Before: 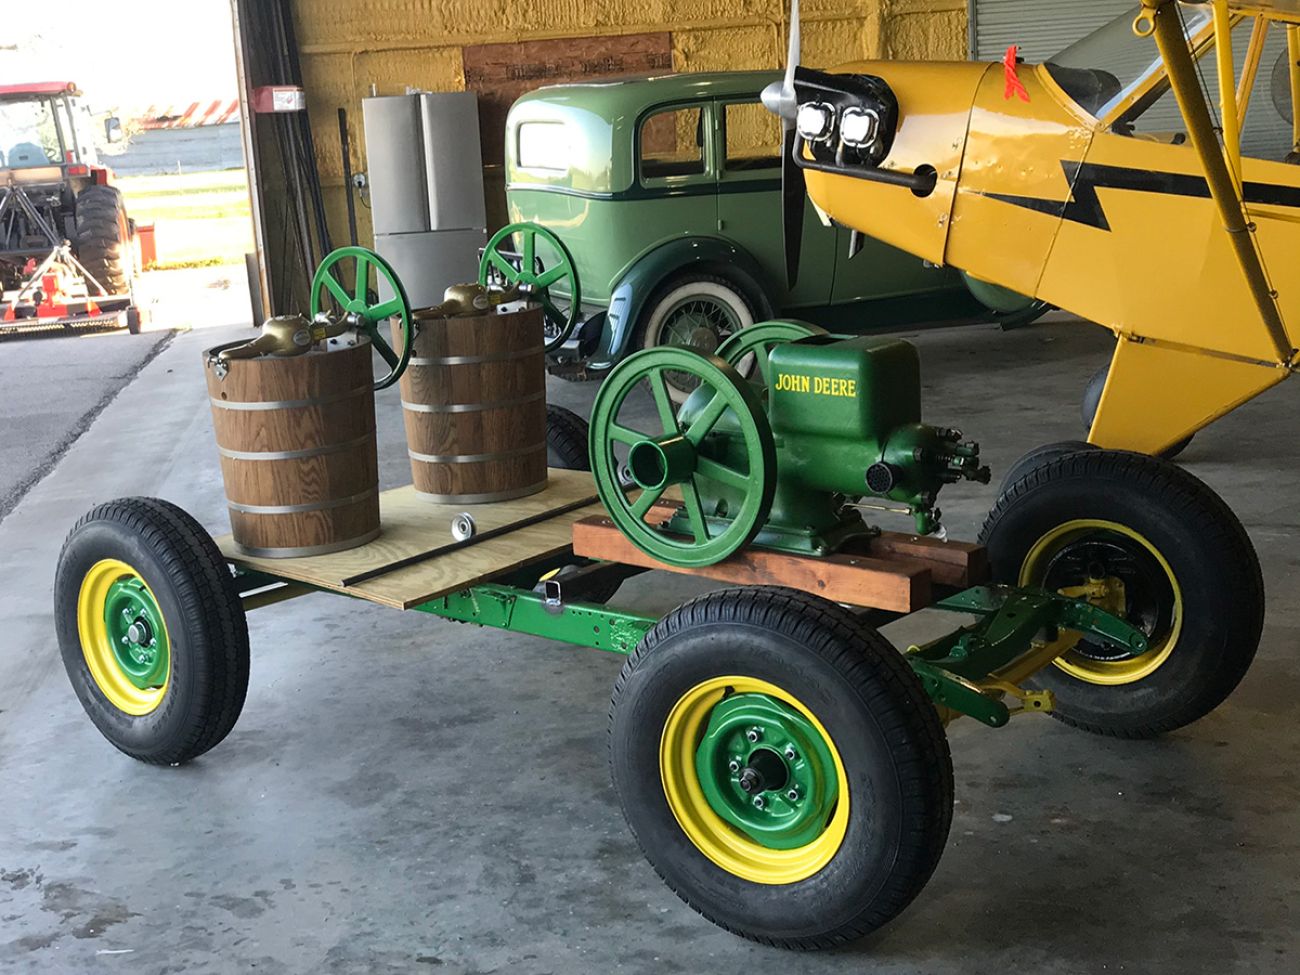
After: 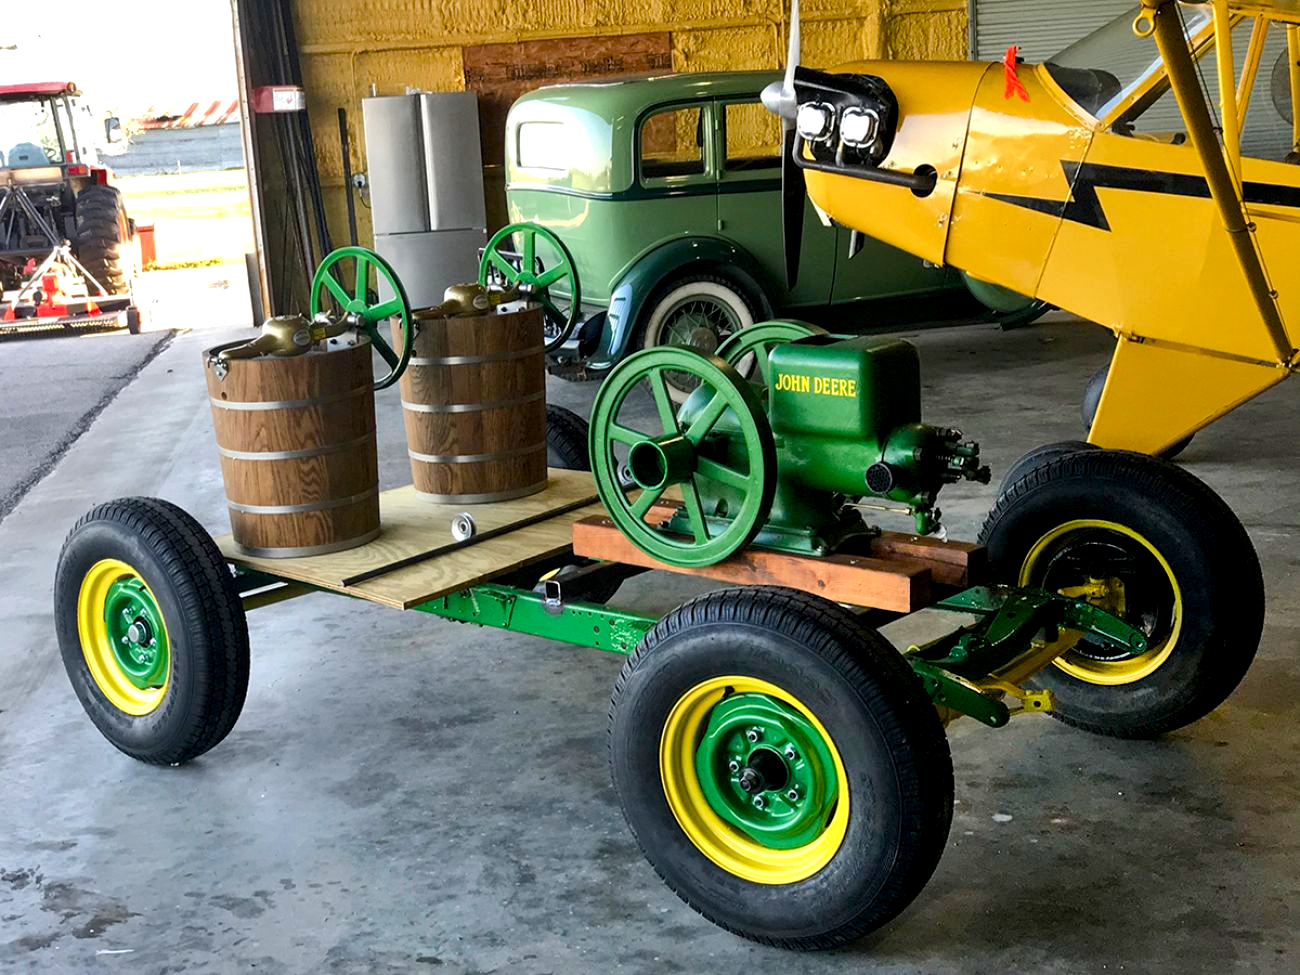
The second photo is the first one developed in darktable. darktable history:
local contrast: highlights 100%, shadows 100%, detail 120%, midtone range 0.2
shadows and highlights: soften with gaussian
color balance rgb: global offset › luminance -0.51%, perceptual saturation grading › global saturation 27.53%, perceptual saturation grading › highlights -25%, perceptual saturation grading › shadows 25%, perceptual brilliance grading › highlights 6.62%, perceptual brilliance grading › mid-tones 17.07%, perceptual brilliance grading › shadows -5.23%
